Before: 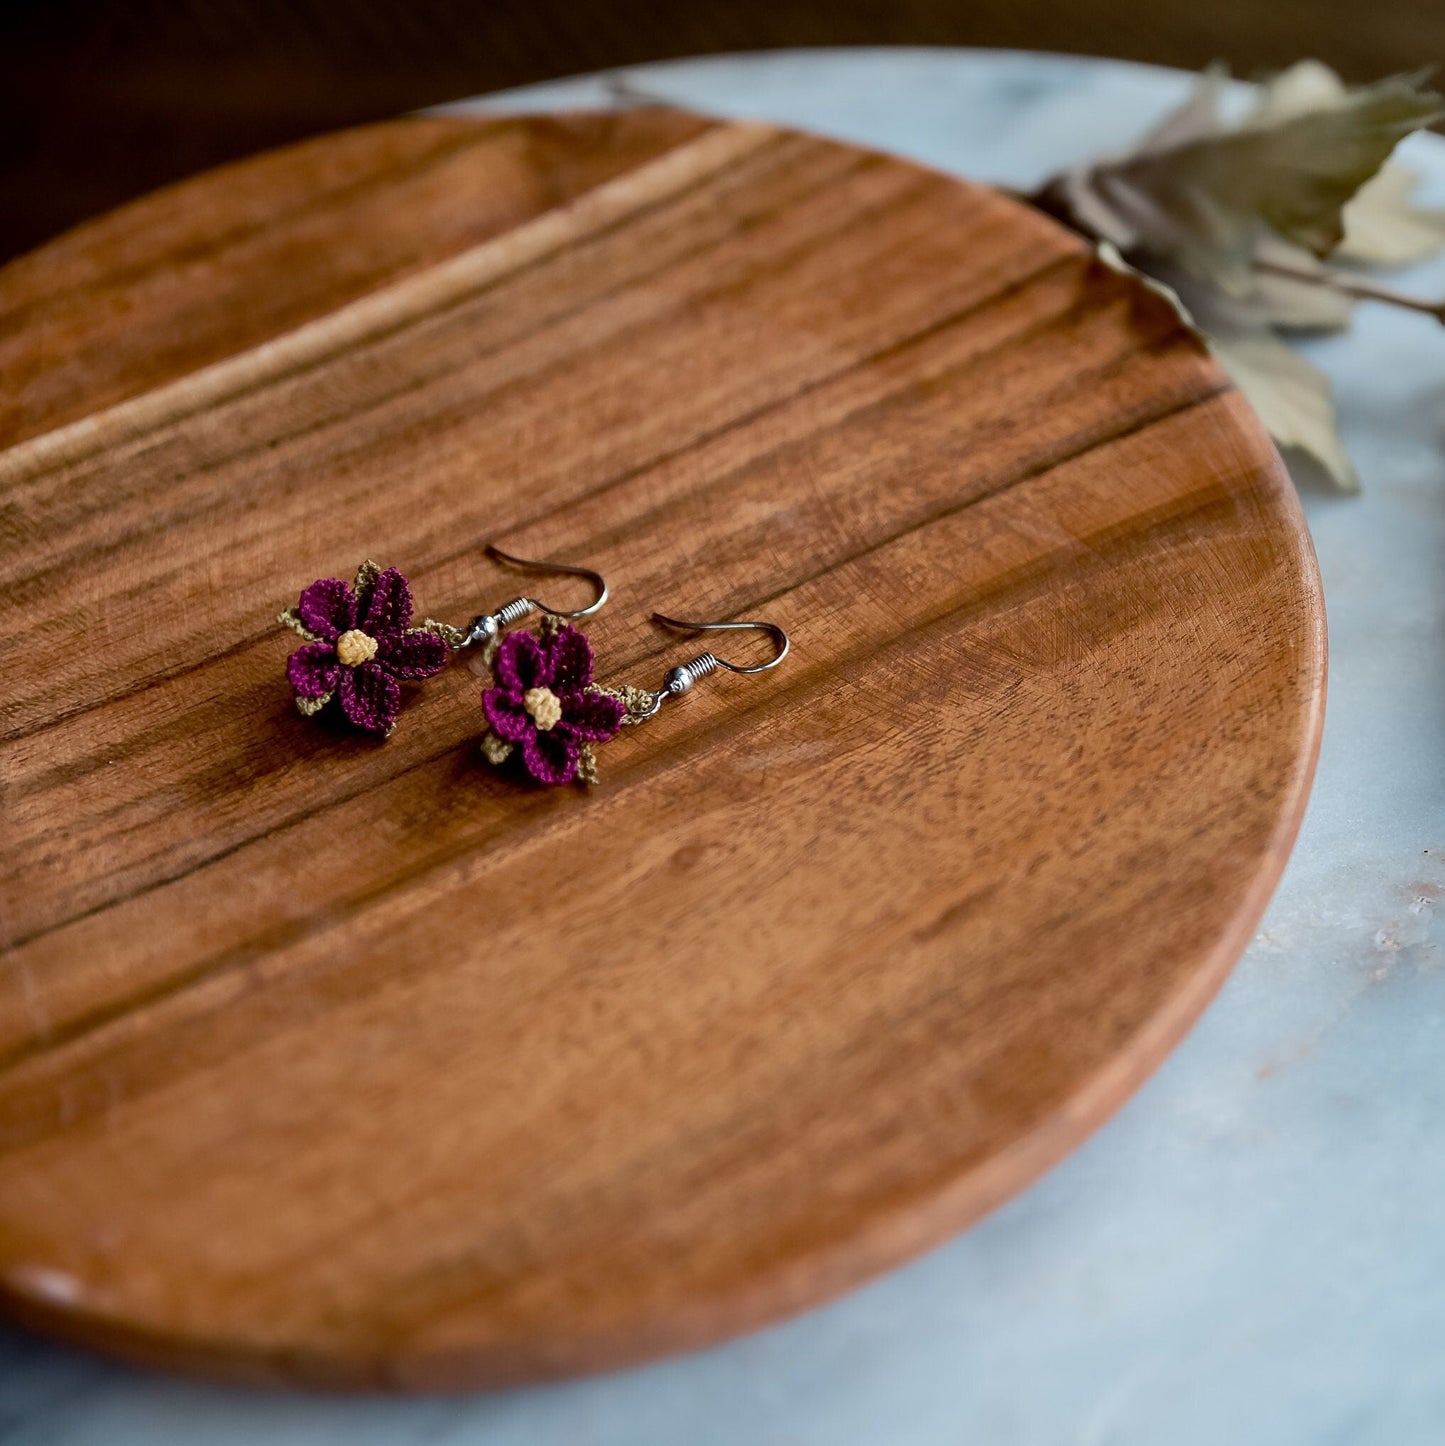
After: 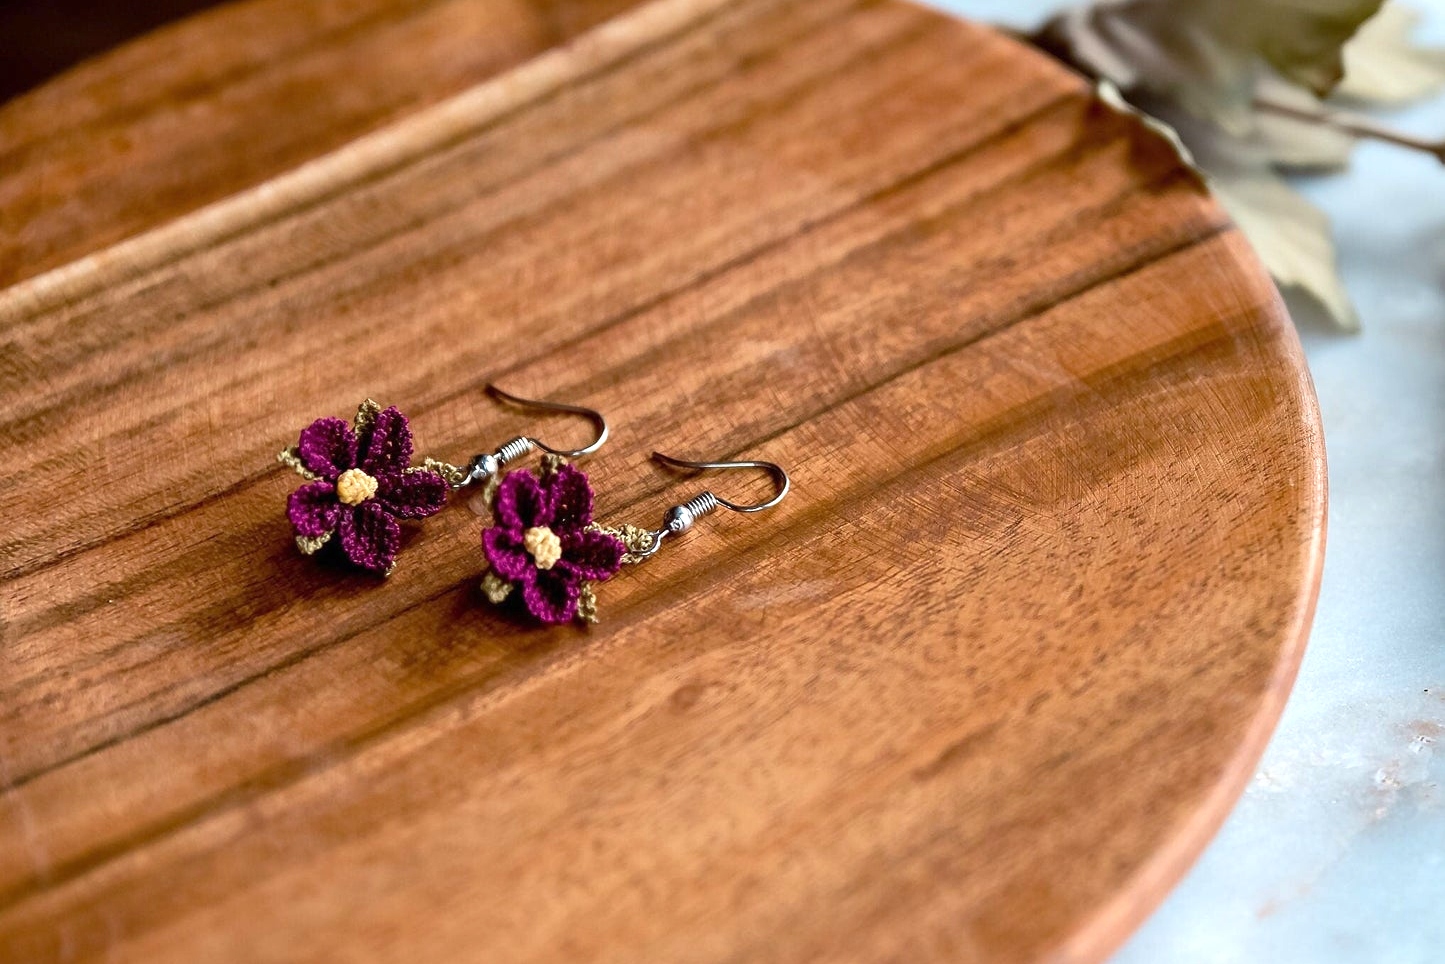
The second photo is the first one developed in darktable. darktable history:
exposure: black level correction 0, exposure 0.7 EV, compensate exposure bias true, compensate highlight preservation false
crop: top 11.166%, bottom 22.168%
